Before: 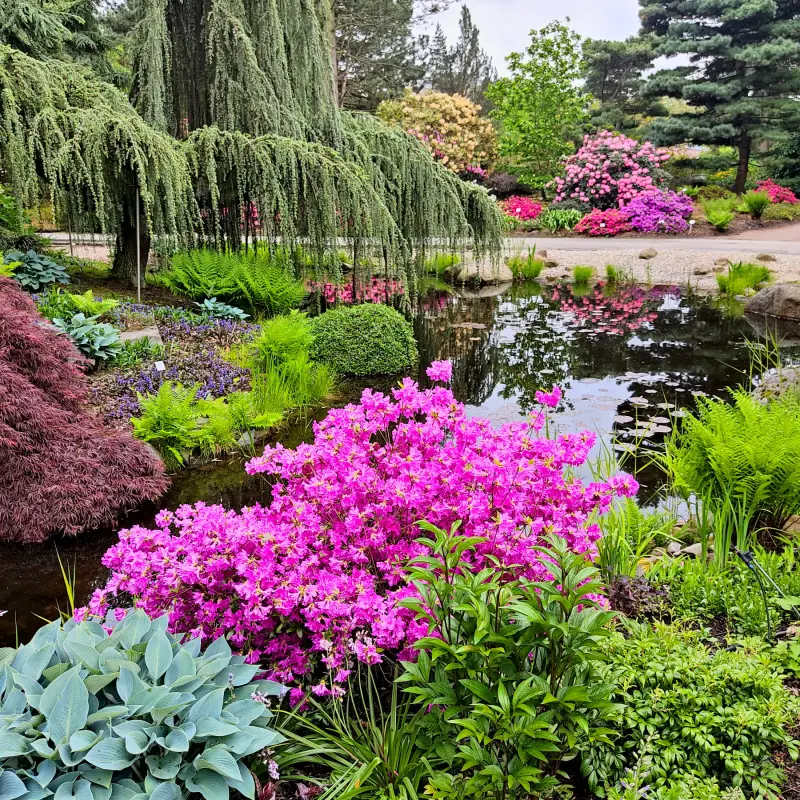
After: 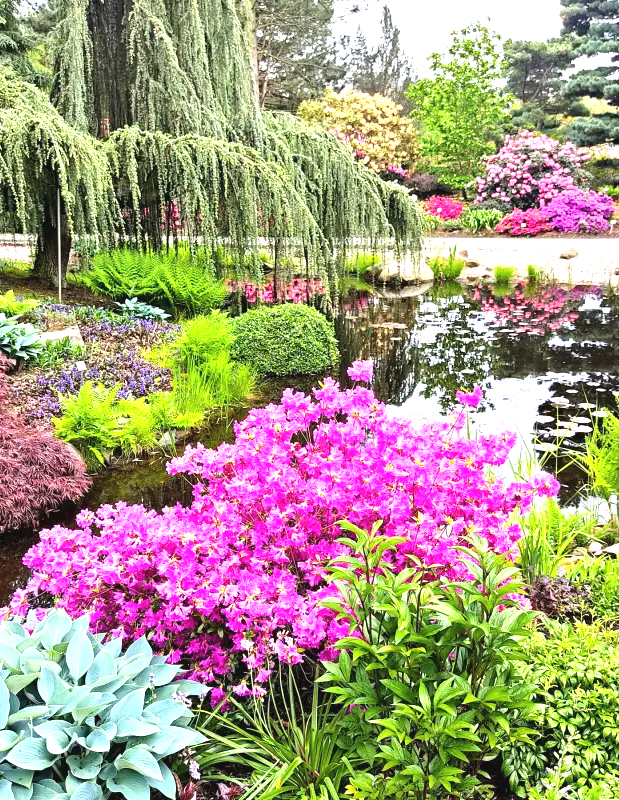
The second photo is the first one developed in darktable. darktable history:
exposure: black level correction -0.002, exposure 1.115 EV, compensate highlight preservation false
crop: left 9.88%, right 12.664%
